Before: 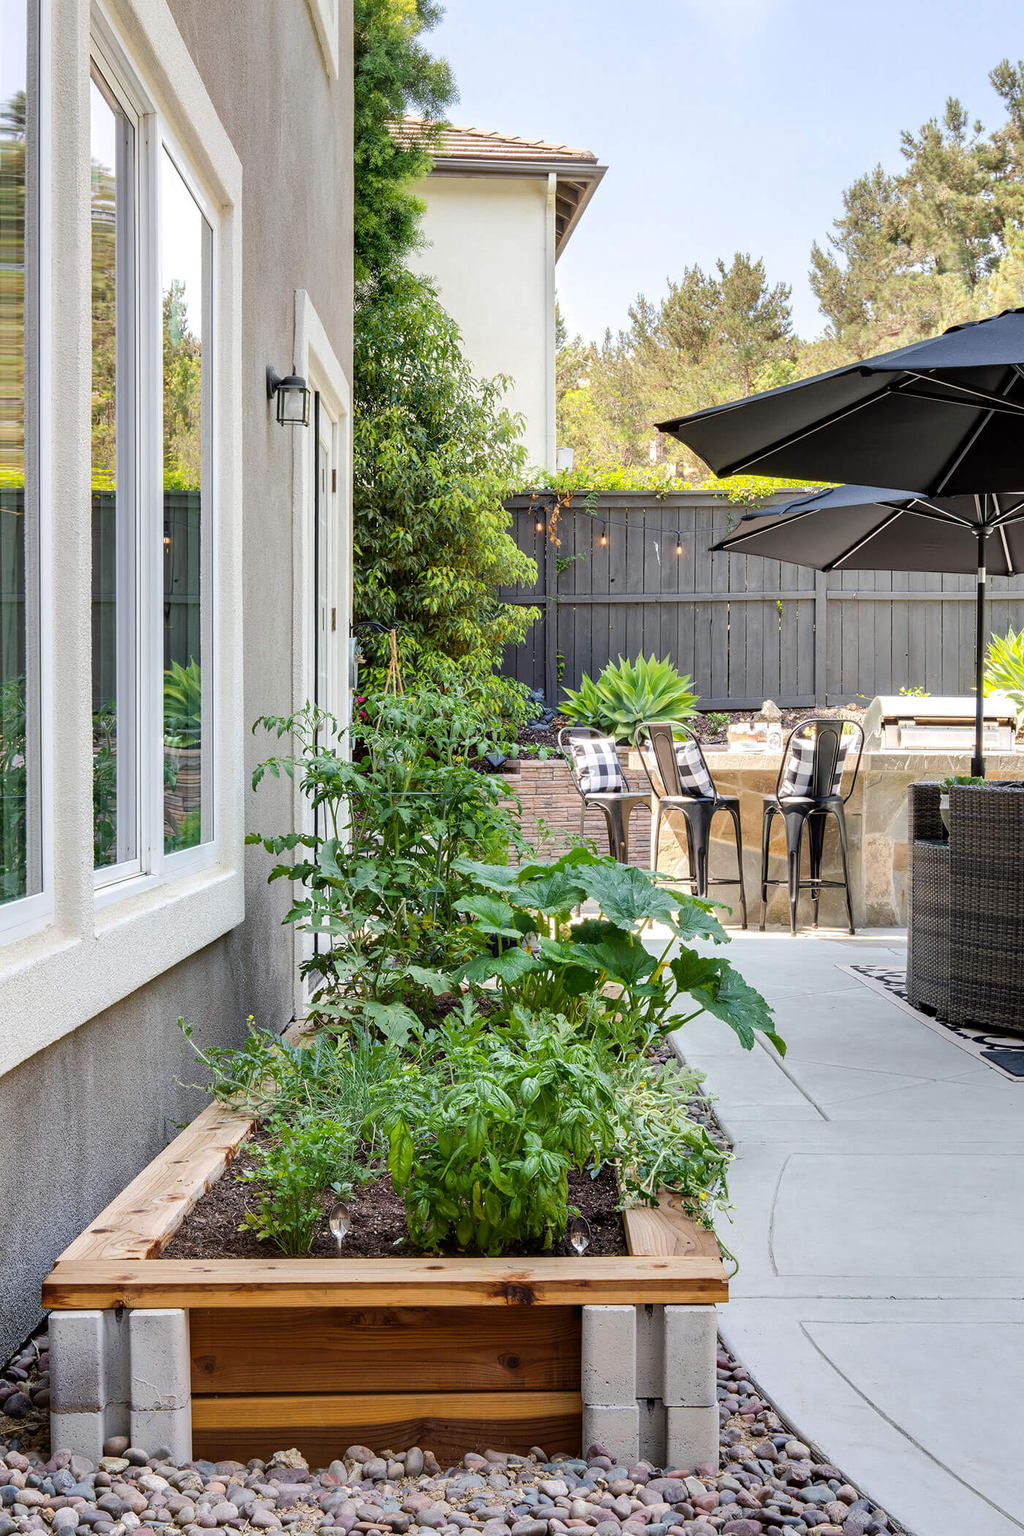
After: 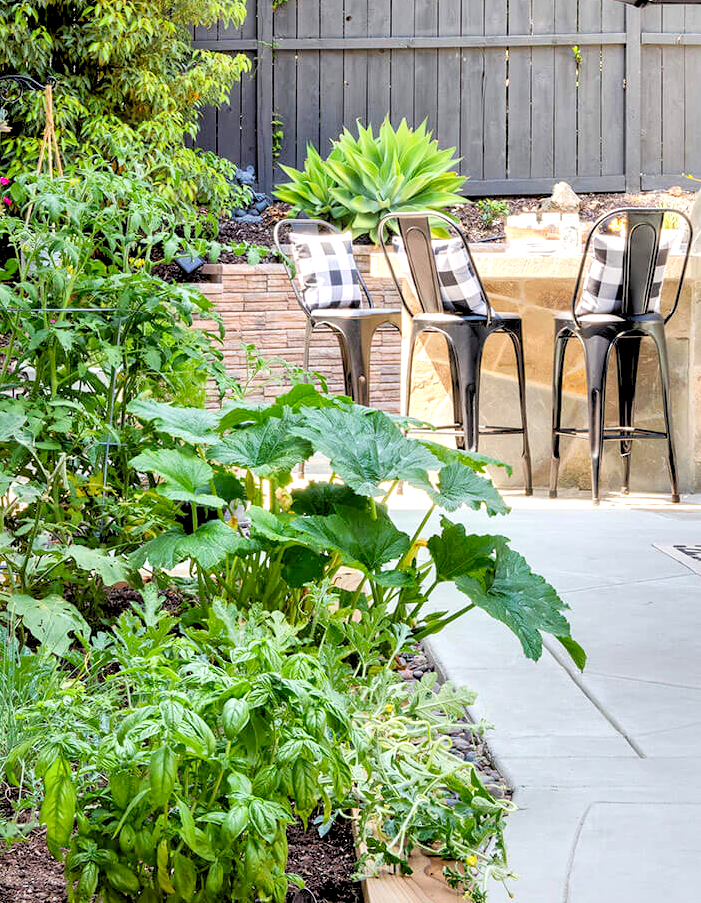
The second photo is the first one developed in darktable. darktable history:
crop: left 34.966%, top 36.919%, right 14.898%, bottom 20.051%
levels: black 0.062%, levels [0.093, 0.434, 0.988]
local contrast: mode bilateral grid, contrast 20, coarseness 49, detail 158%, midtone range 0.2
